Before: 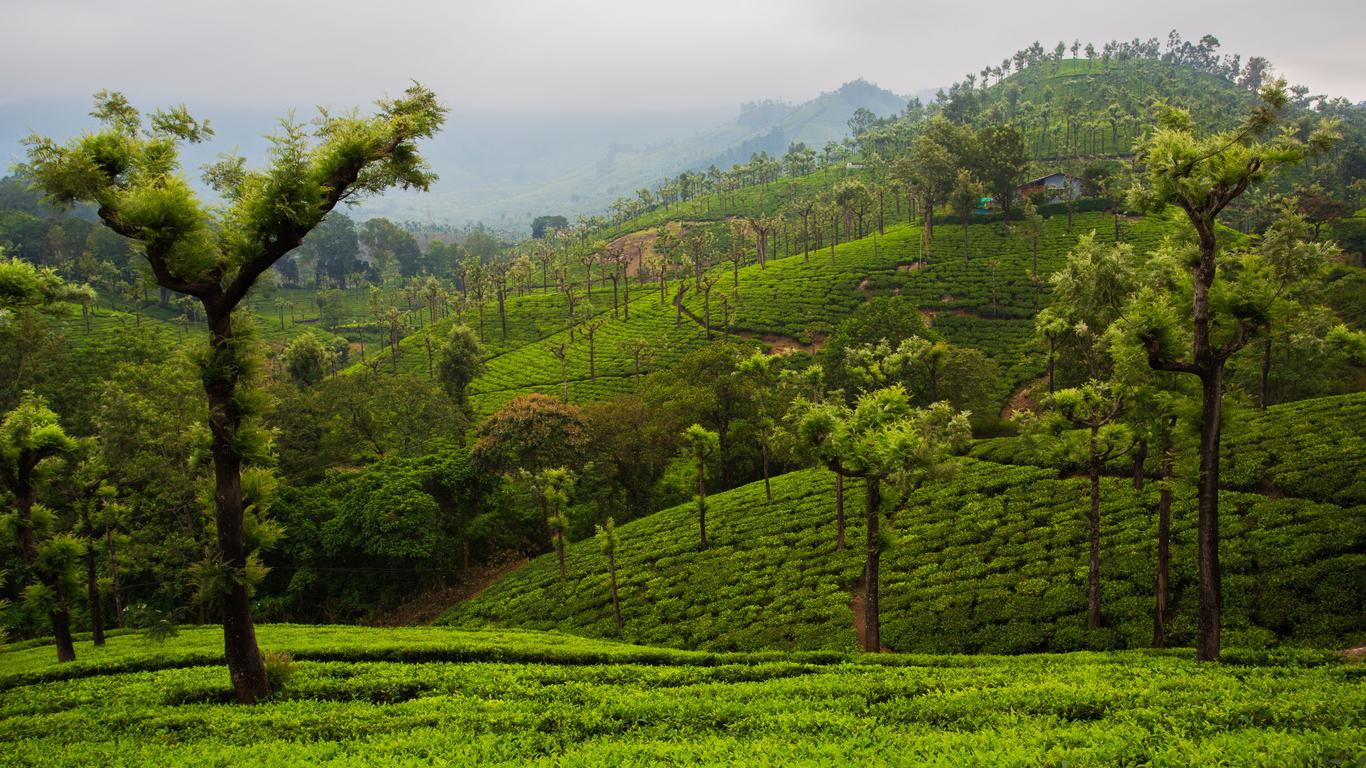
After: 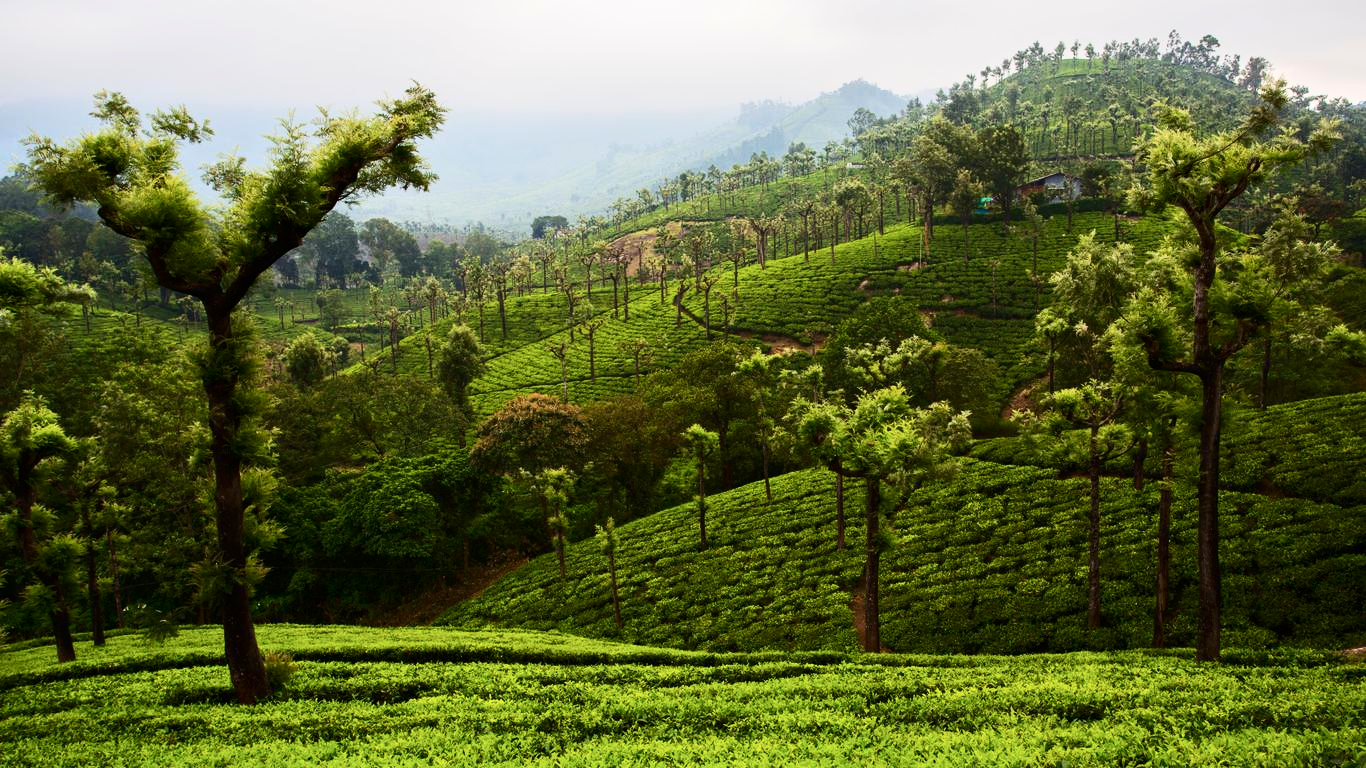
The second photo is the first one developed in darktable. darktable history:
exposure: exposure 0.2 EV, compensate highlight preservation false
white balance: emerald 1
contrast brightness saturation: contrast 0.28
